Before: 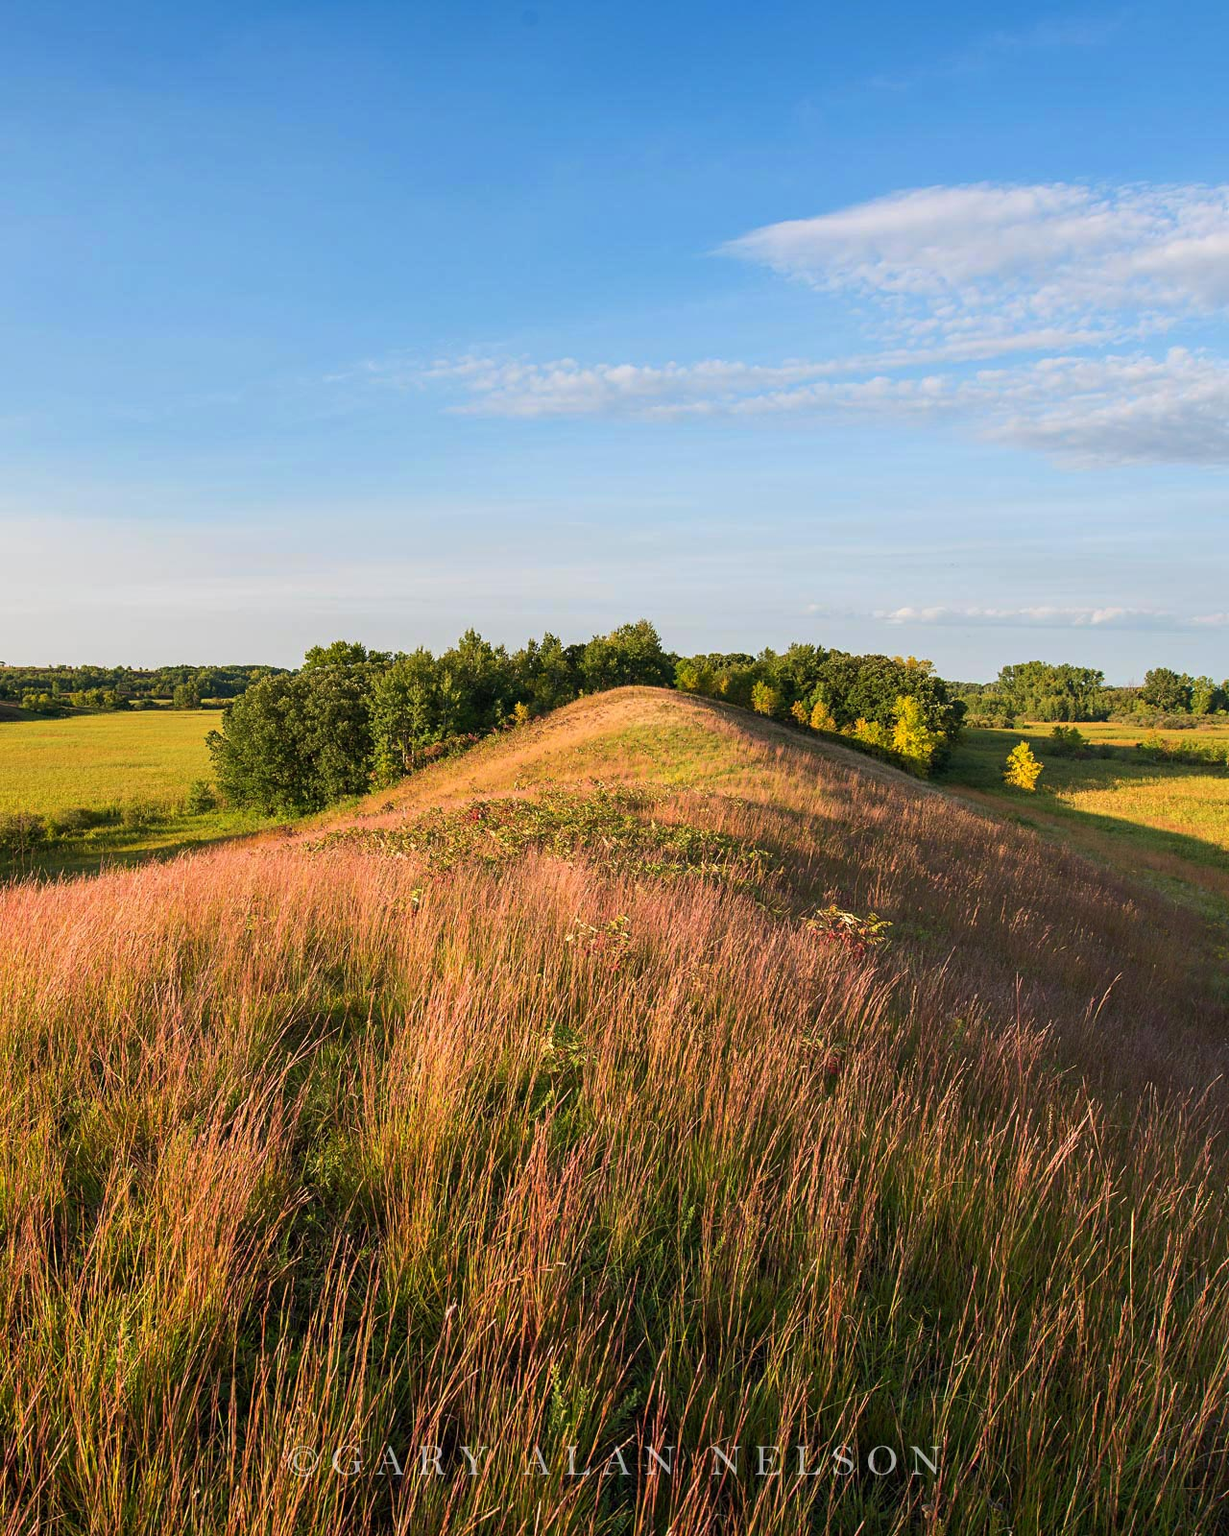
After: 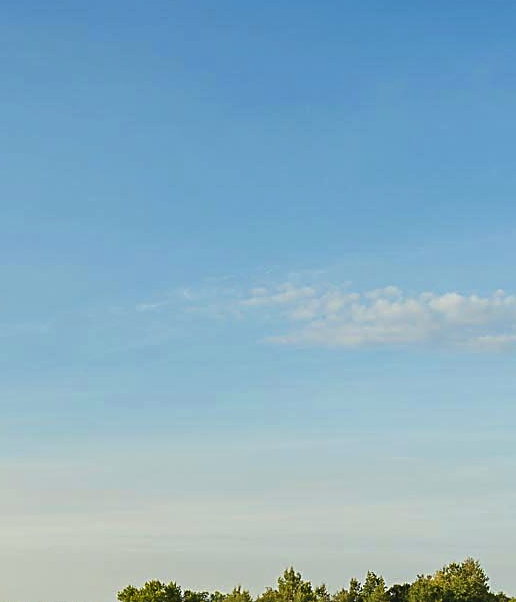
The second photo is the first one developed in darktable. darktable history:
sharpen: on, module defaults
color correction: highlights a* -4.33, highlights b* 6.76
contrast brightness saturation: contrast -0.081, brightness -0.042, saturation -0.107
crop: left 15.672%, top 5.449%, right 43.976%, bottom 56.892%
